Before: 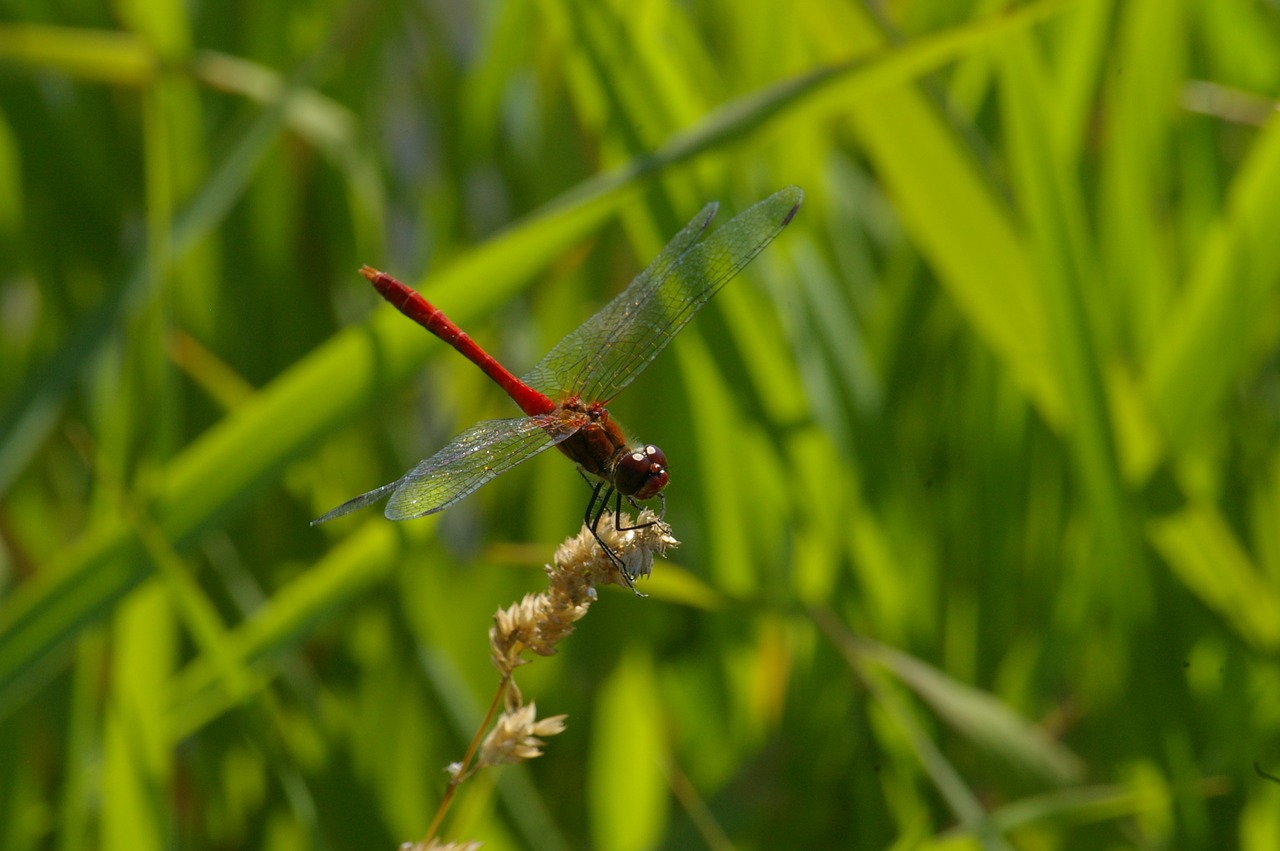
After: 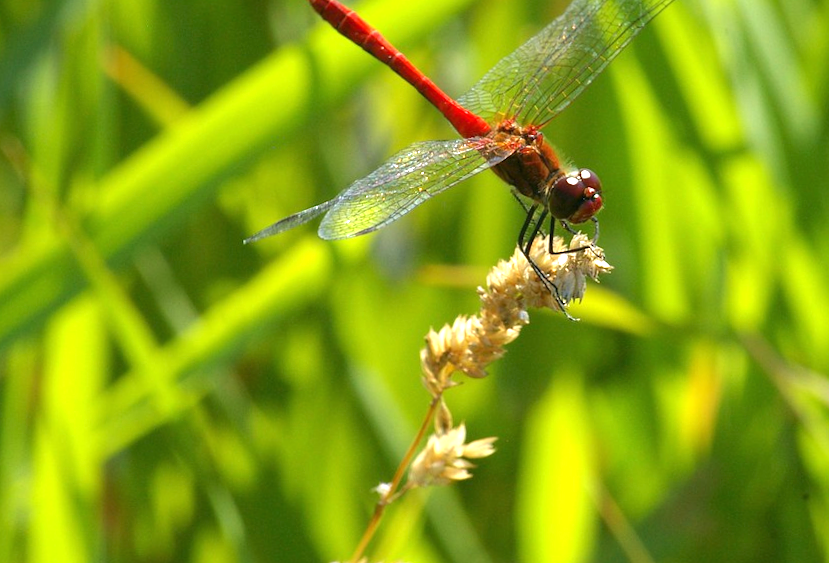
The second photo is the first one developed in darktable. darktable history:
exposure: black level correction 0, exposure 1.328 EV, compensate highlight preservation false
crop and rotate: angle -1.04°, left 3.858%, top 31.964%, right 29.601%
